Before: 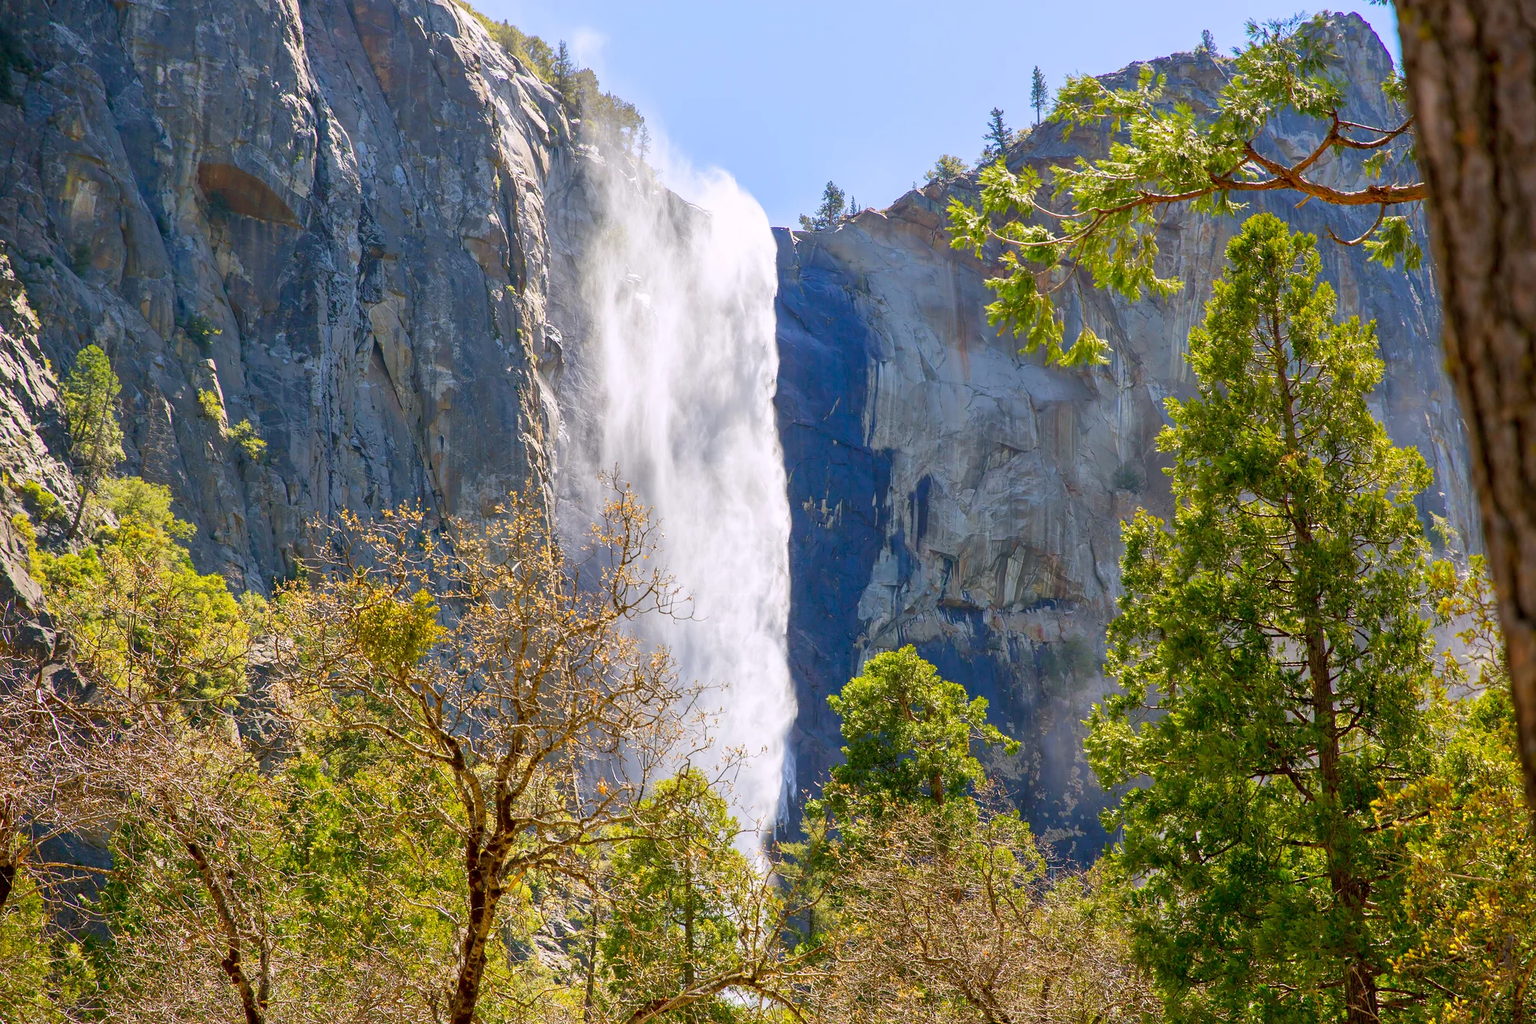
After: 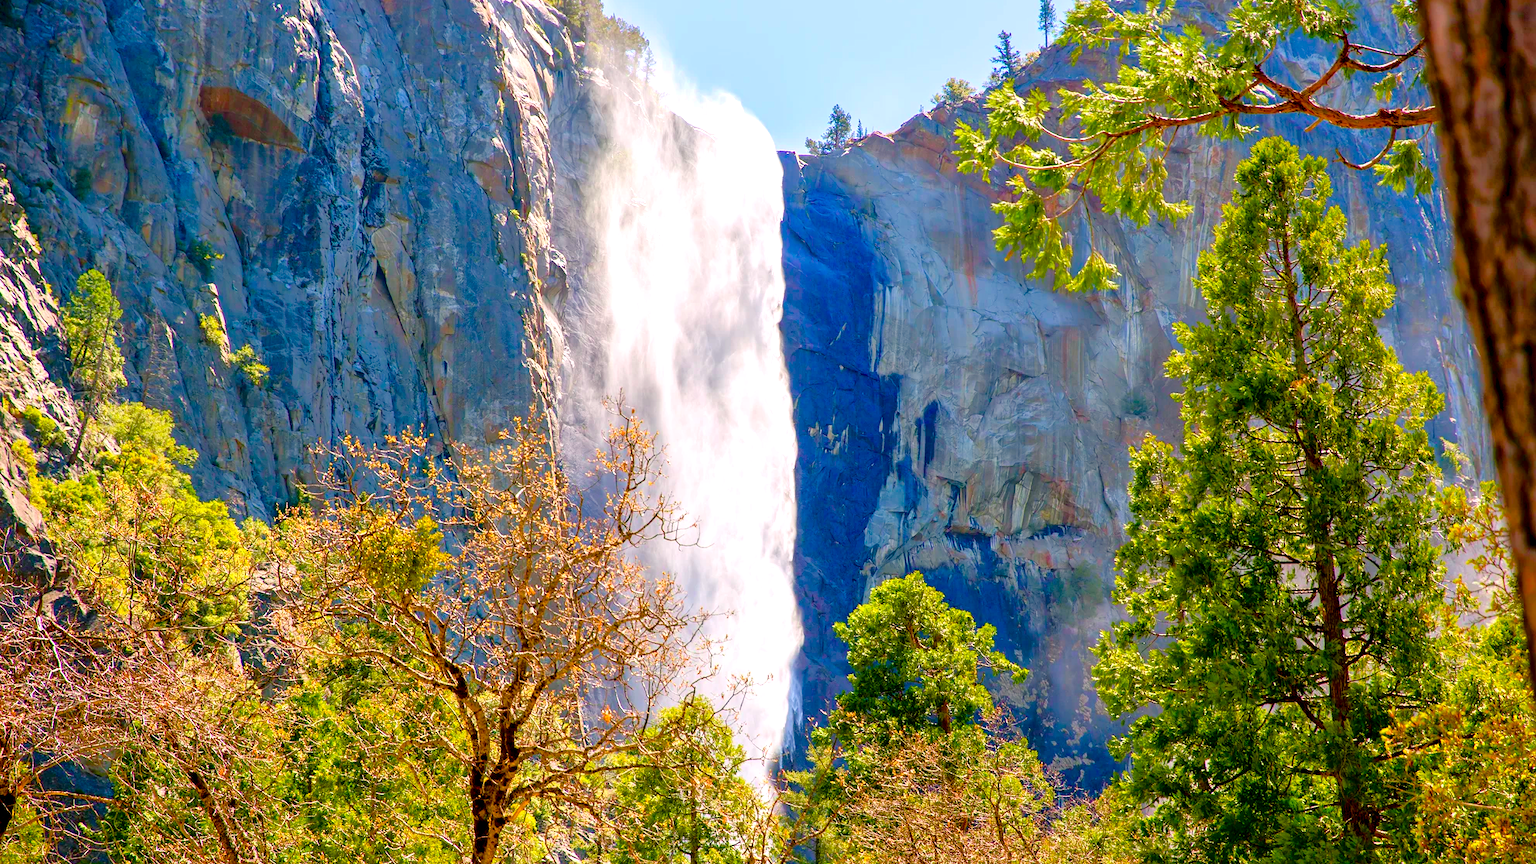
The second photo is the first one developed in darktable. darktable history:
crop: top 7.625%, bottom 8.027%
color balance rgb: shadows lift › chroma 1%, shadows lift › hue 240.84°, highlights gain › chroma 2%, highlights gain › hue 73.2°, global offset › luminance -0.5%, perceptual saturation grading › global saturation 20%, perceptual saturation grading › highlights -25%, perceptual saturation grading › shadows 50%, global vibrance 25.26%
exposure: black level correction 0, exposure 0.4 EV, compensate exposure bias true, compensate highlight preservation false
tone curve: curves: ch0 [(0, 0) (0.126, 0.061) (0.362, 0.382) (0.498, 0.498) (0.706, 0.712) (1, 1)]; ch1 [(0, 0) (0.5, 0.497) (0.55, 0.578) (1, 1)]; ch2 [(0, 0) (0.44, 0.424) (0.489, 0.486) (0.537, 0.538) (1, 1)], color space Lab, independent channels, preserve colors none
